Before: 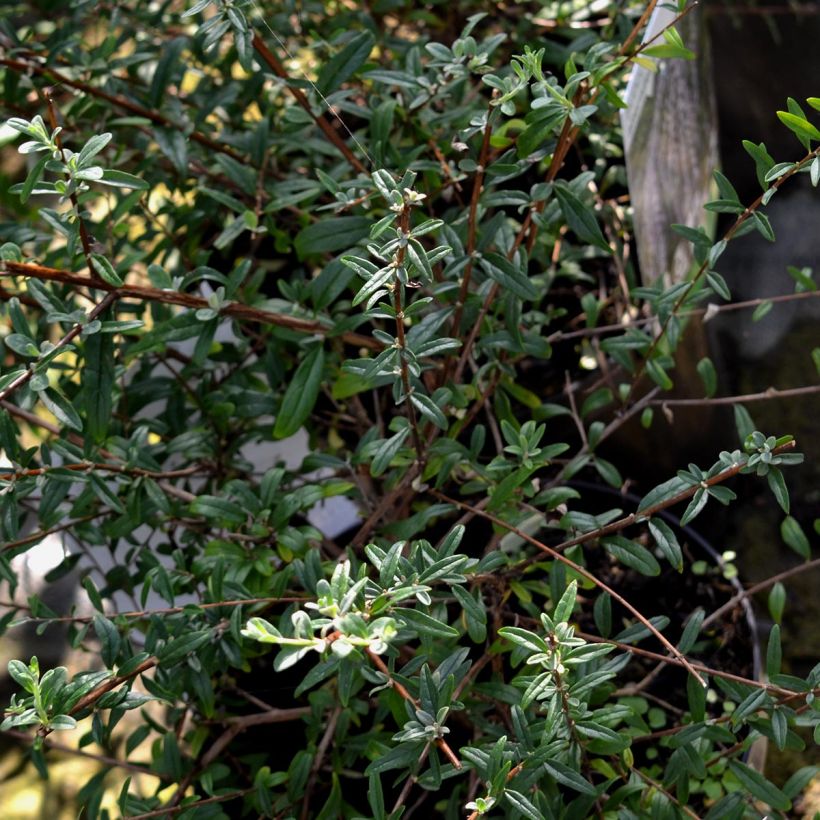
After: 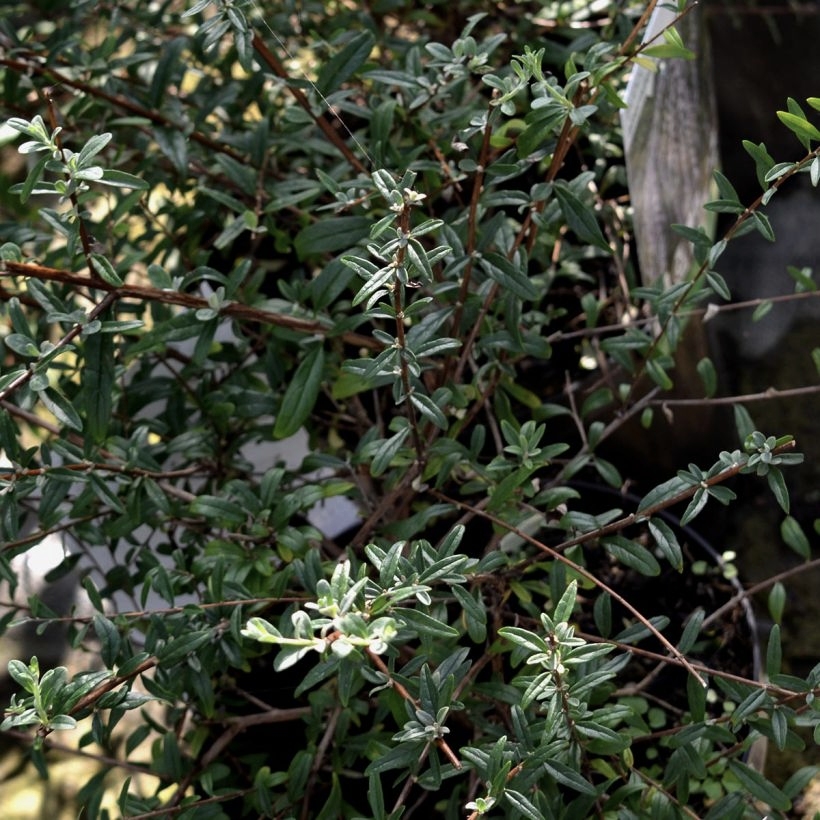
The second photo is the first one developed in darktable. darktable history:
contrast brightness saturation: contrast 0.063, brightness -0.015, saturation -0.245
